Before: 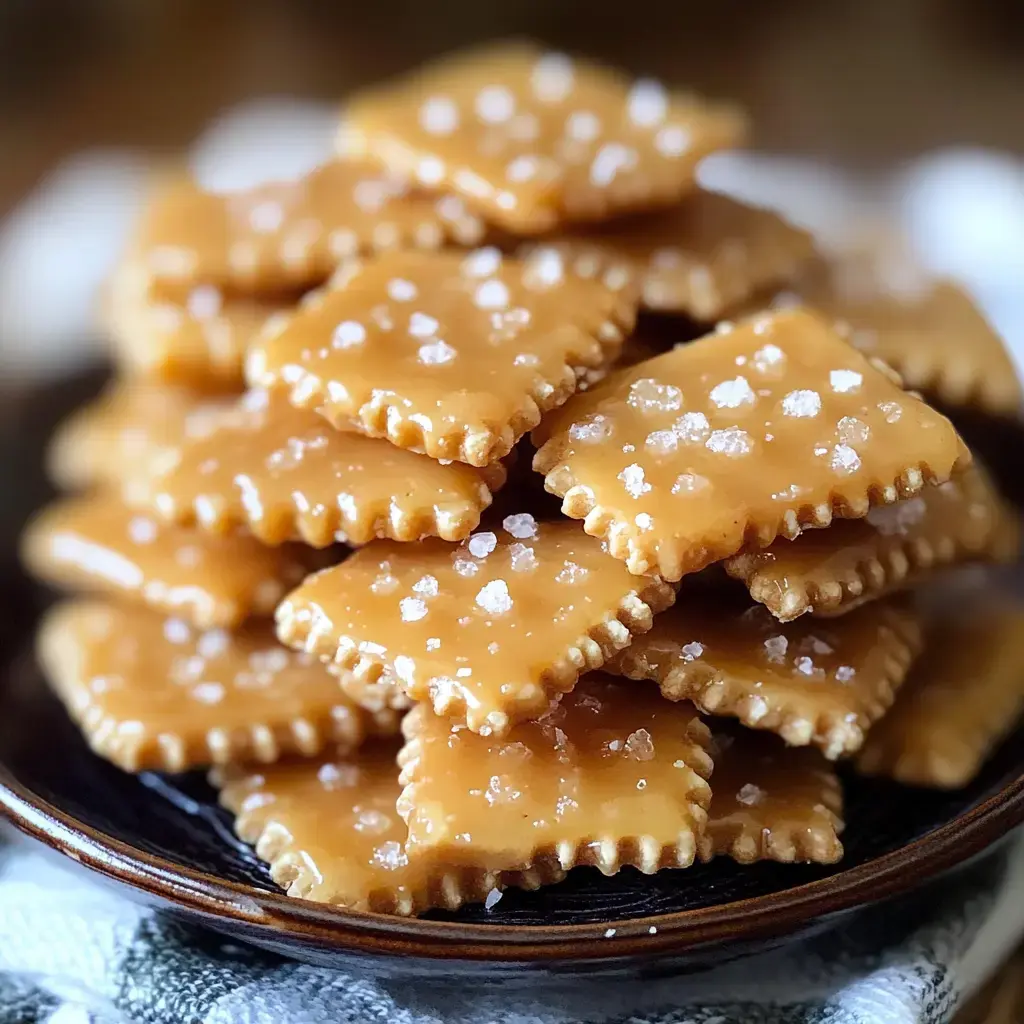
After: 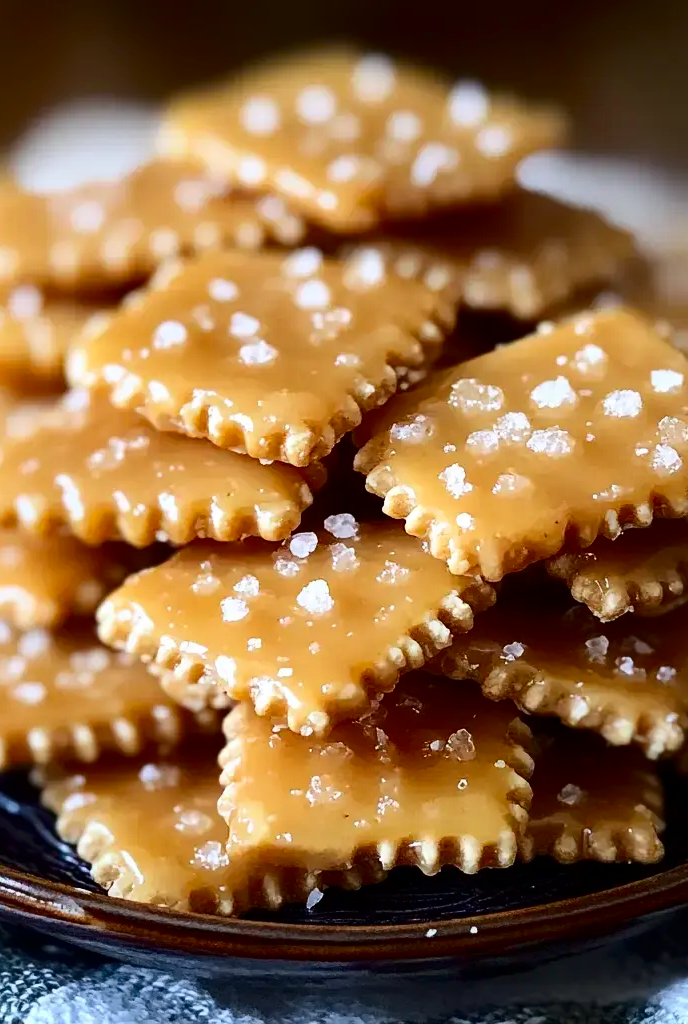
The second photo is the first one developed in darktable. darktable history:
crop and rotate: left 17.563%, right 15.187%
contrast brightness saturation: contrast 0.196, brightness -0.103, saturation 0.103
